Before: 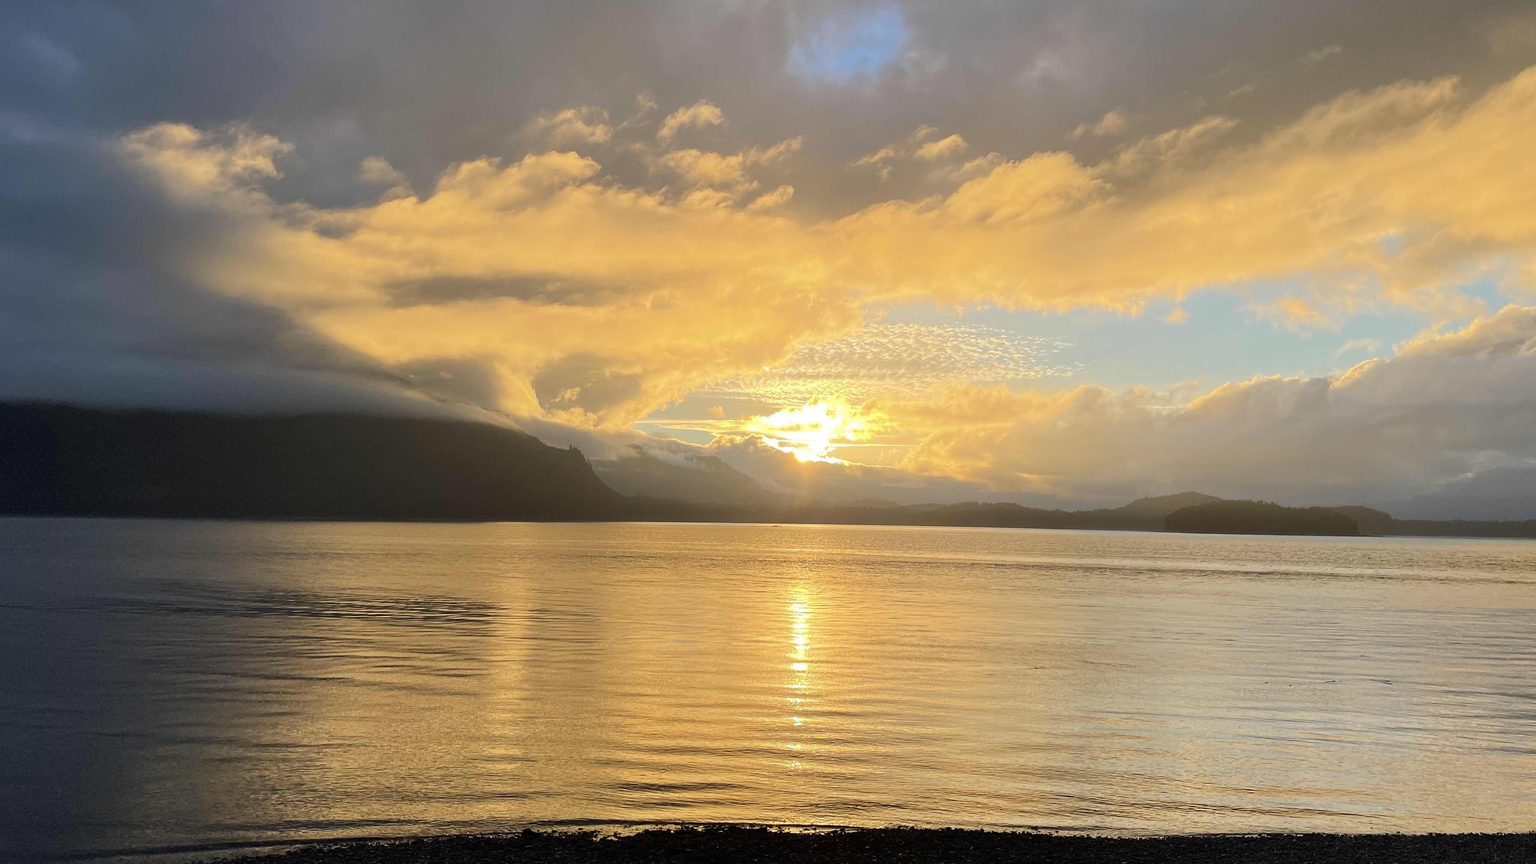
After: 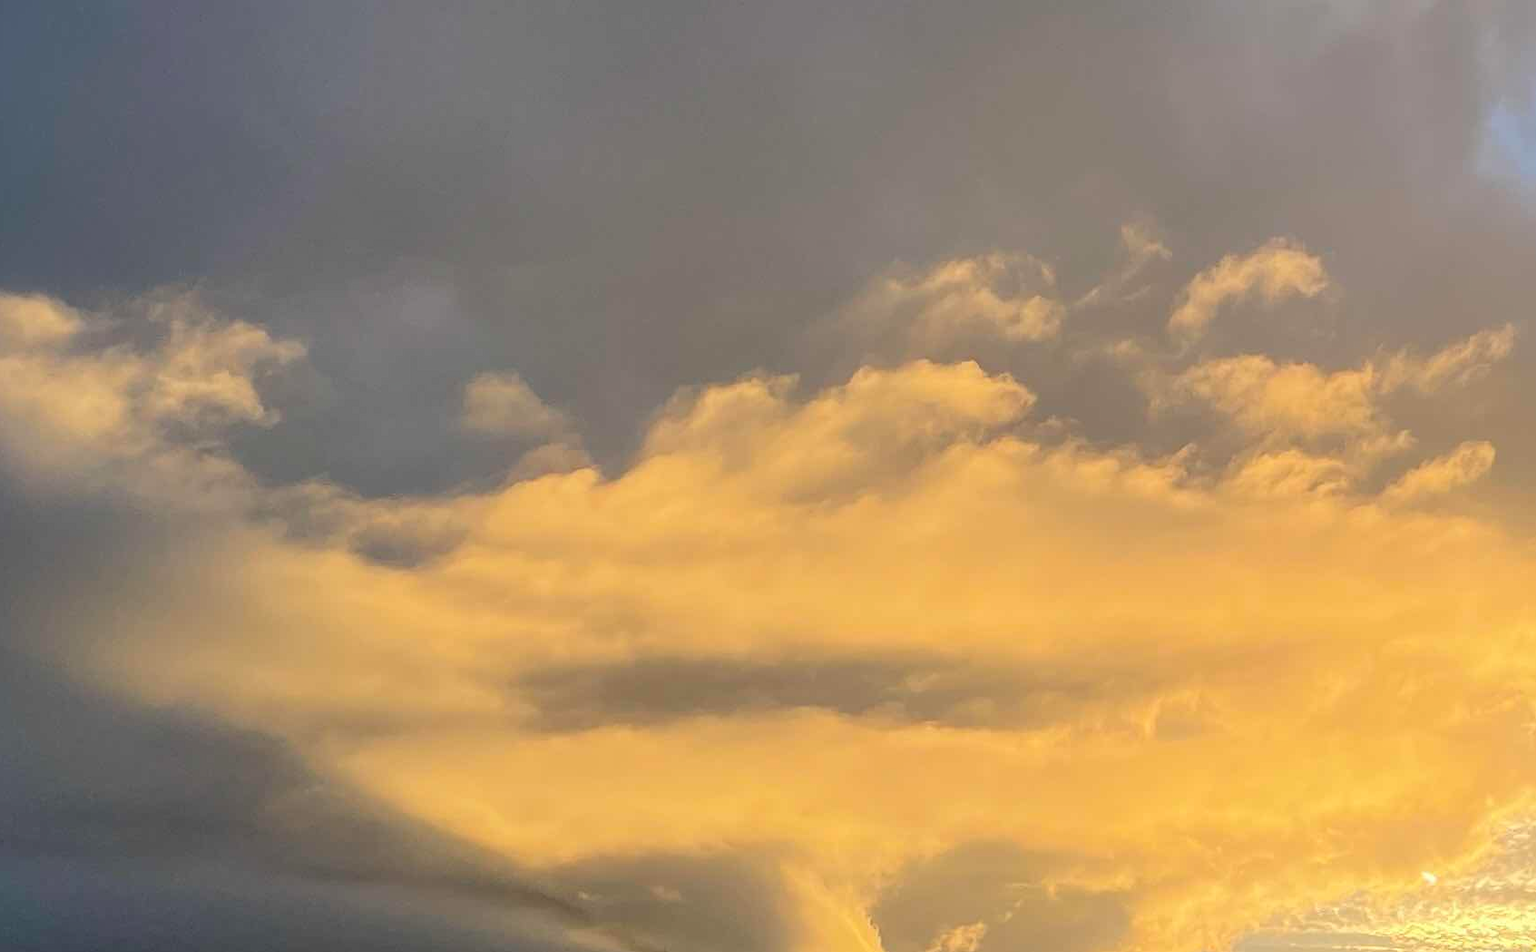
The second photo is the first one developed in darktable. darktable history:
crop and rotate: left 10.817%, top 0.062%, right 47.194%, bottom 53.626%
tone equalizer: on, module defaults
